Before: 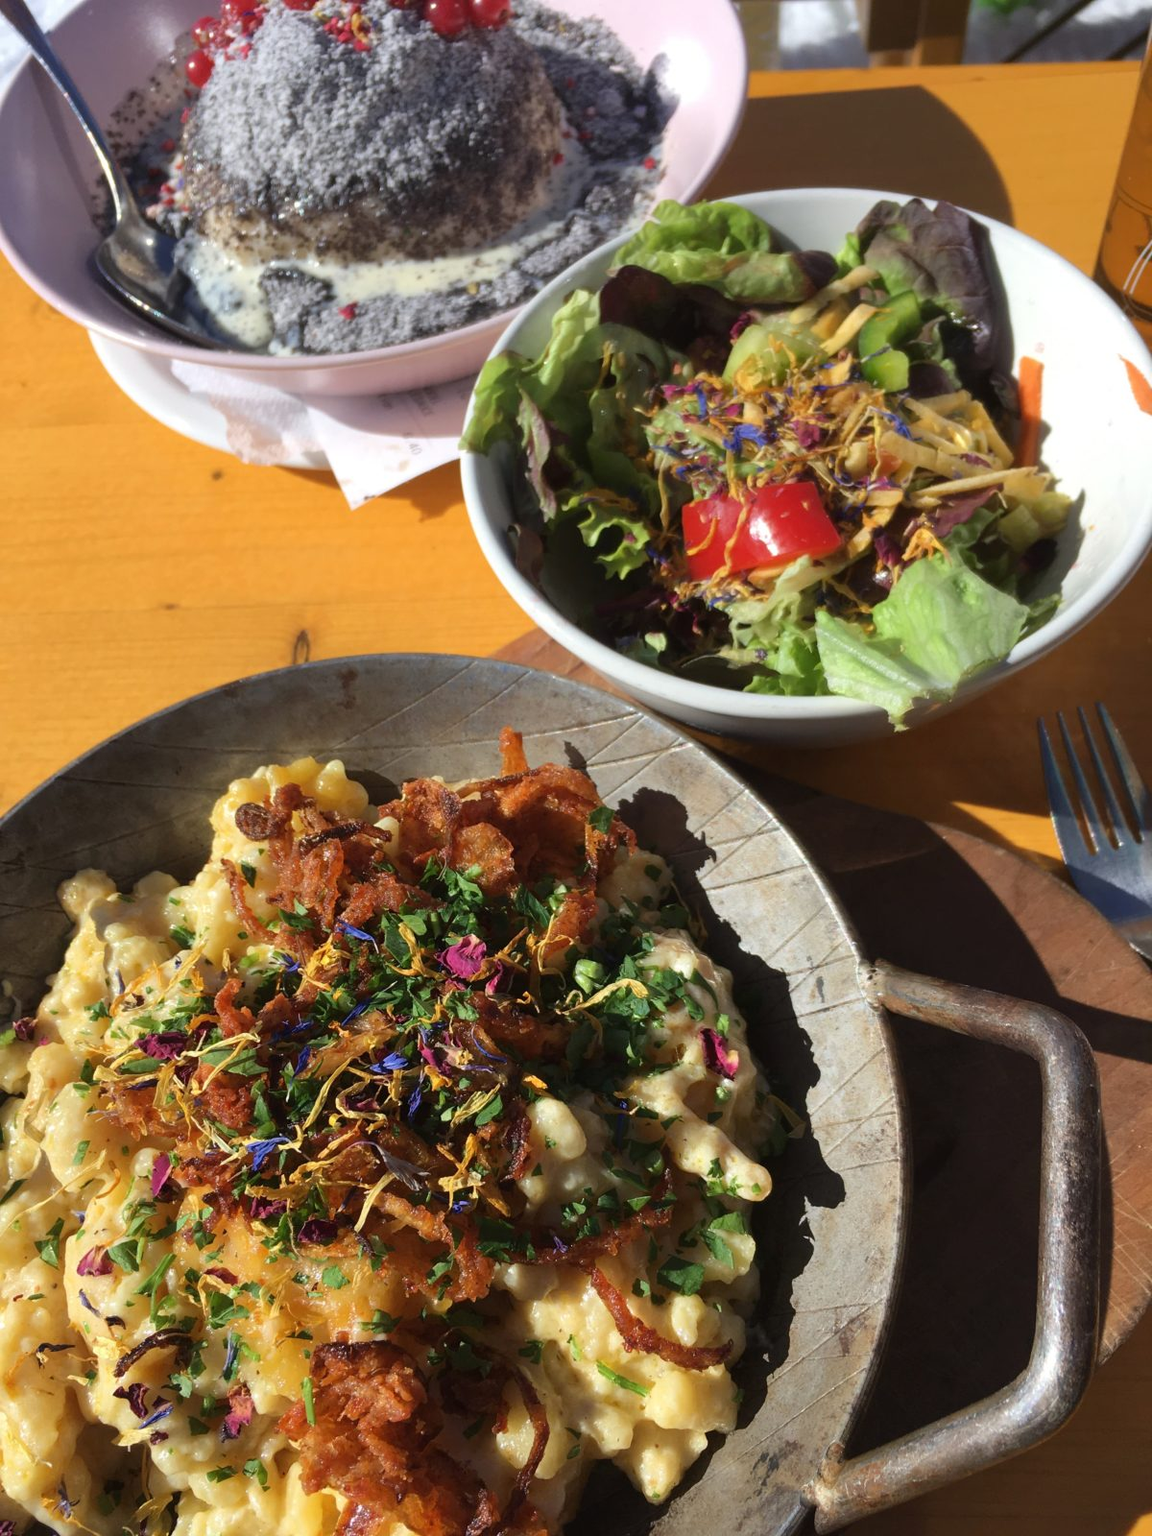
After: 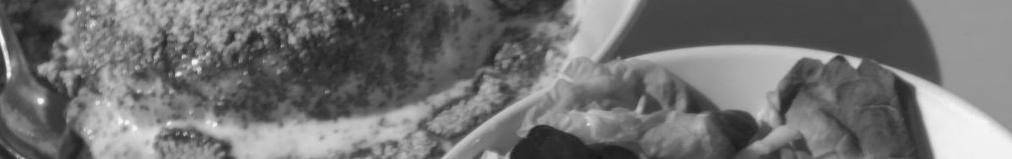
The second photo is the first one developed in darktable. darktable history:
crop and rotate: left 9.644%, top 9.491%, right 6.021%, bottom 80.509%
monochrome: a 30.25, b 92.03
shadows and highlights: on, module defaults
